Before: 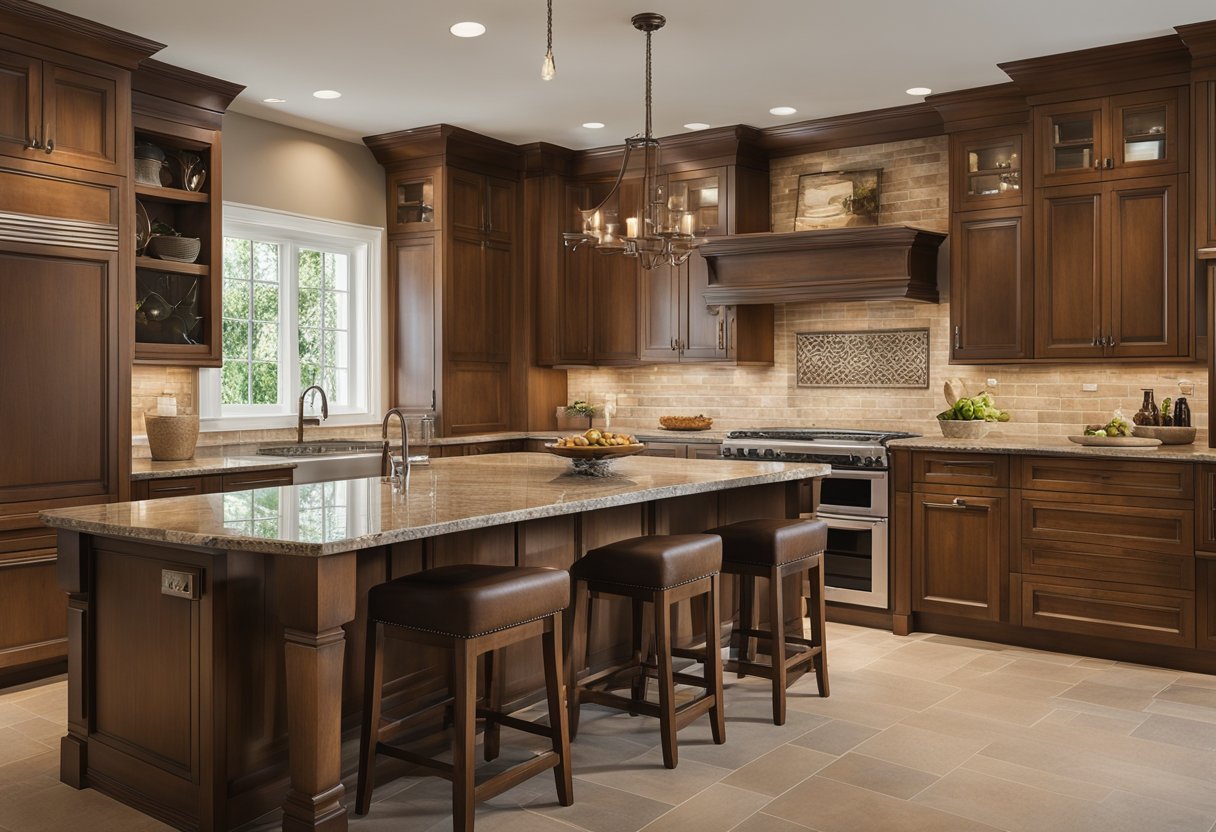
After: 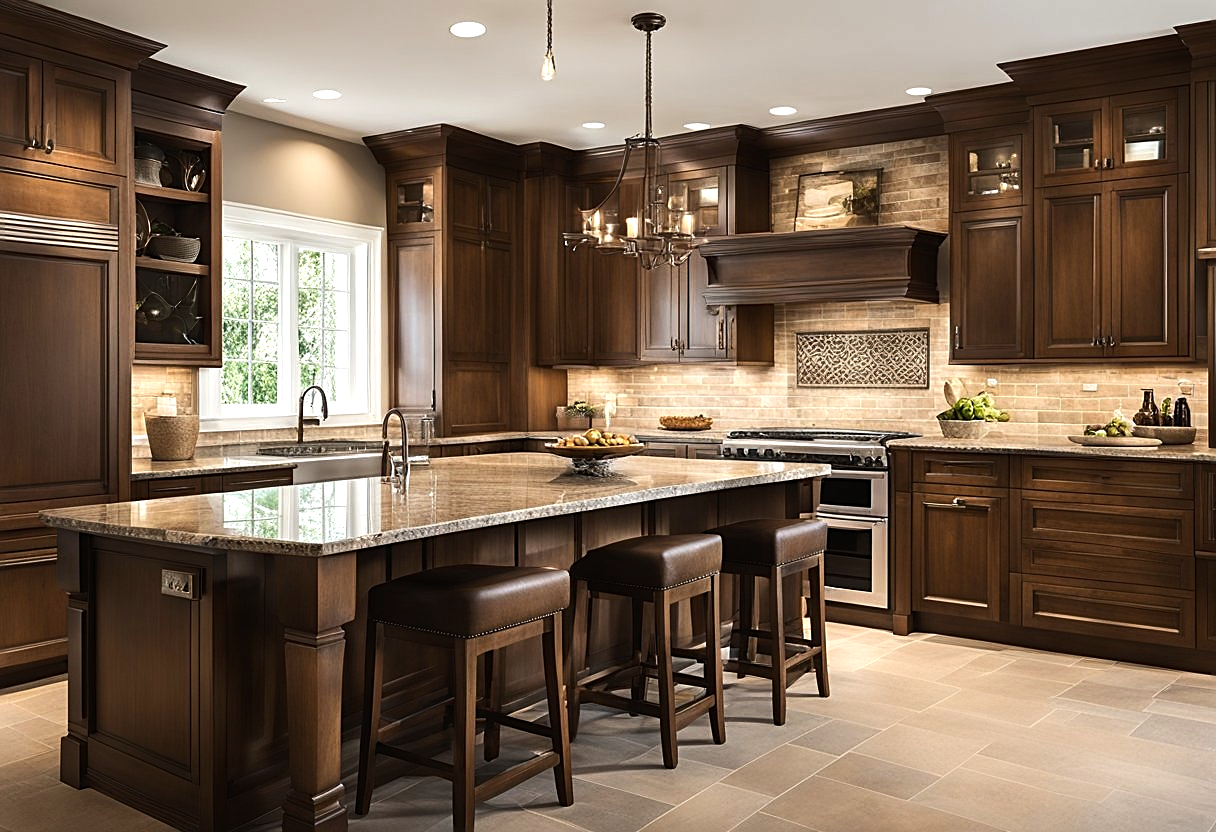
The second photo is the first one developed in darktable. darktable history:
sharpen: on, module defaults
tone equalizer: -8 EV -0.75 EV, -7 EV -0.7 EV, -6 EV -0.6 EV, -5 EV -0.4 EV, -3 EV 0.4 EV, -2 EV 0.6 EV, -1 EV 0.7 EV, +0 EV 0.75 EV, edges refinement/feathering 500, mask exposure compensation -1.57 EV, preserve details no
